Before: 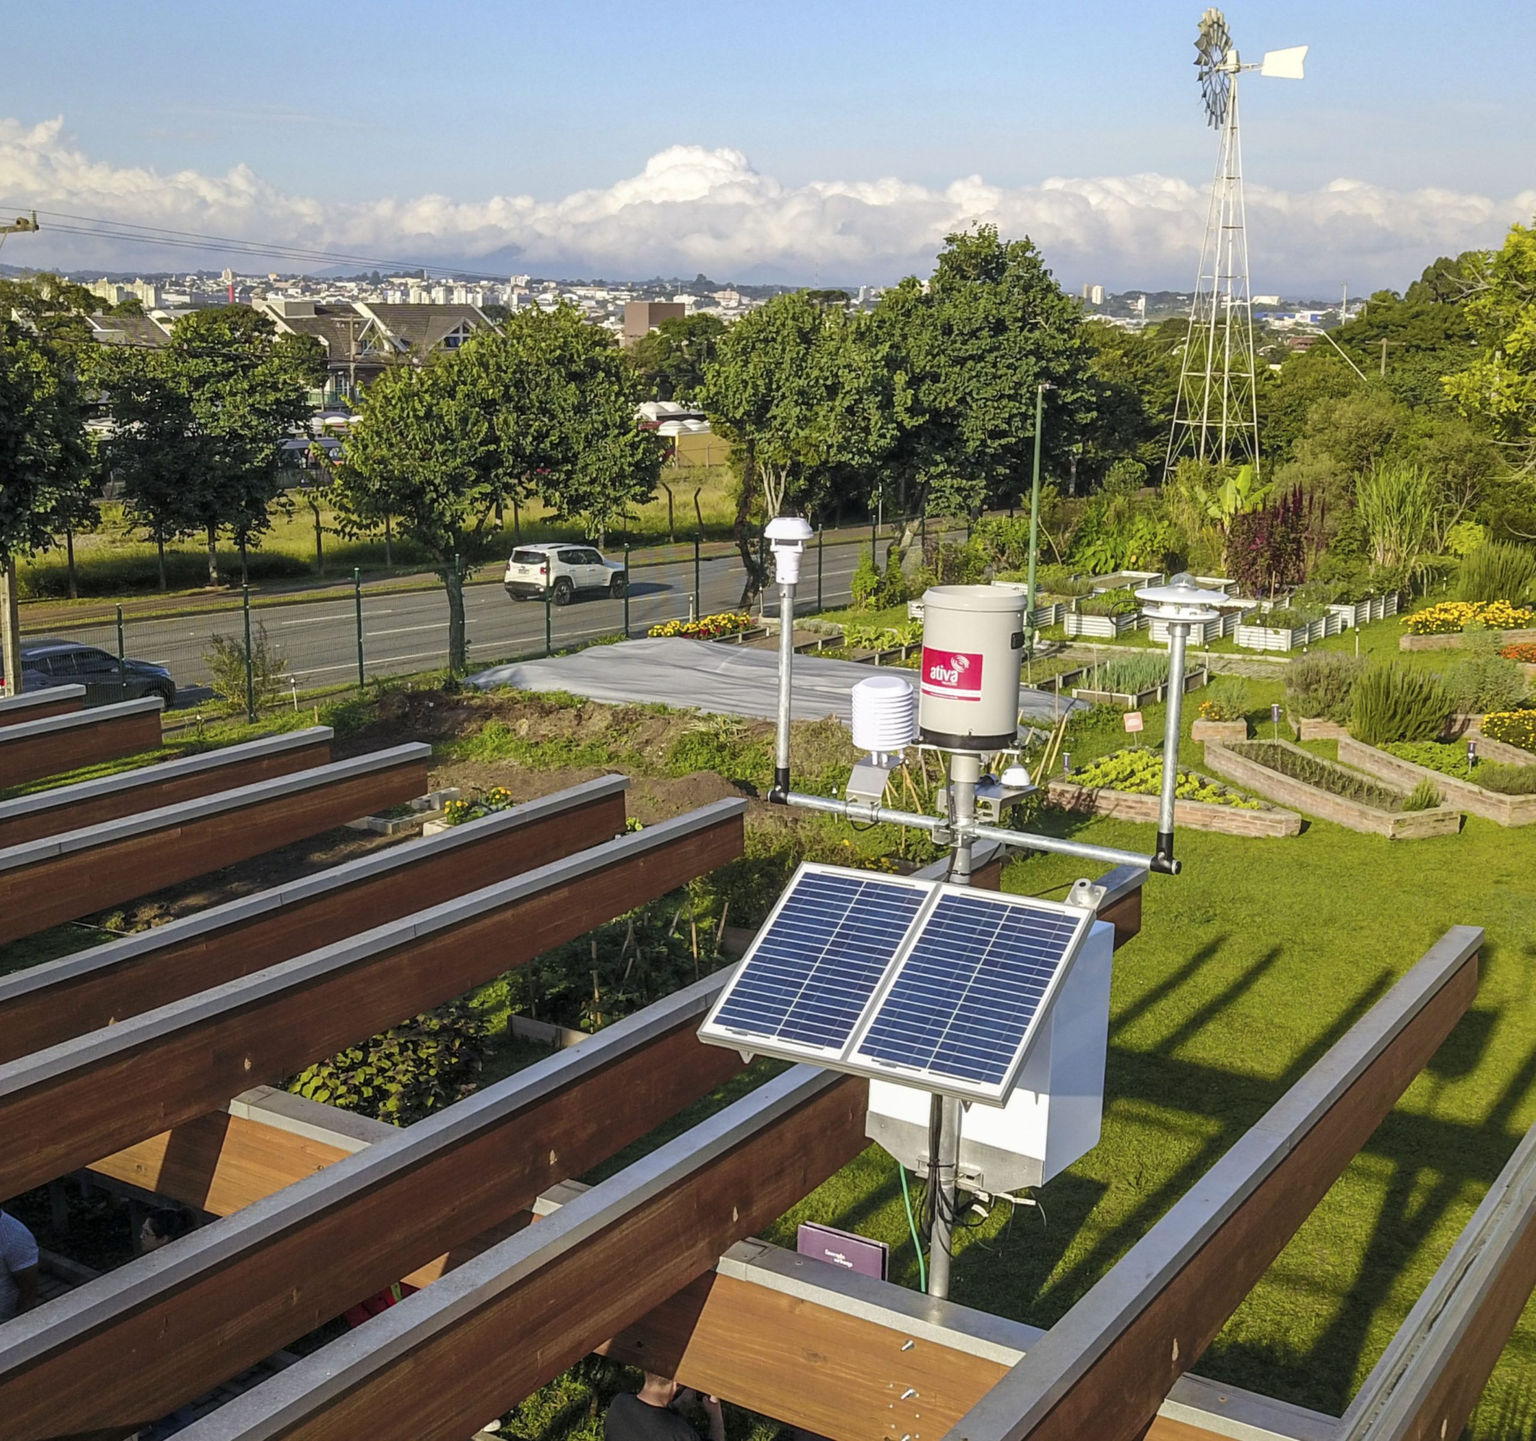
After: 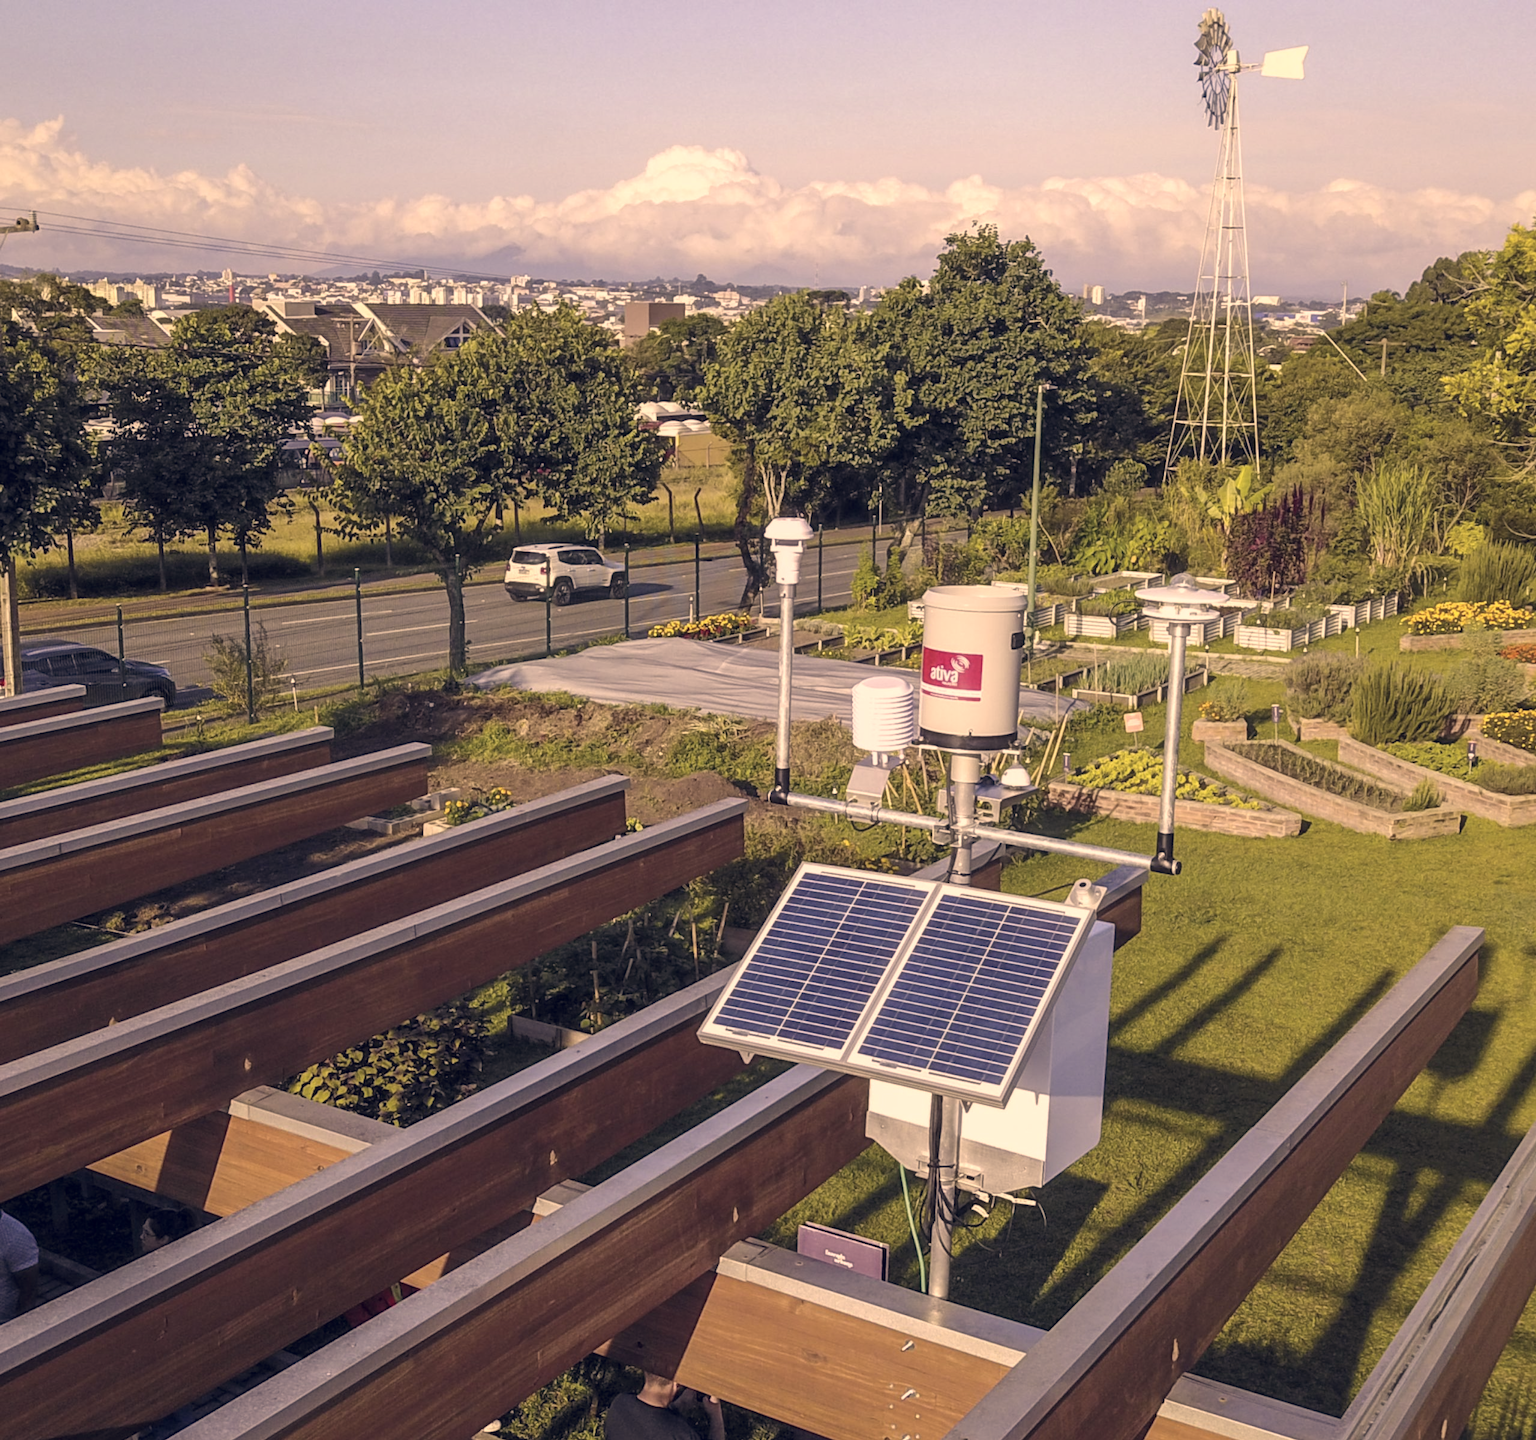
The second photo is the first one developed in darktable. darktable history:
crop: bottom 0.071%
exposure: exposure 0.02 EV, compensate highlight preservation false
color correction: highlights a* 19.59, highlights b* 27.49, shadows a* 3.46, shadows b* -17.28, saturation 0.73
